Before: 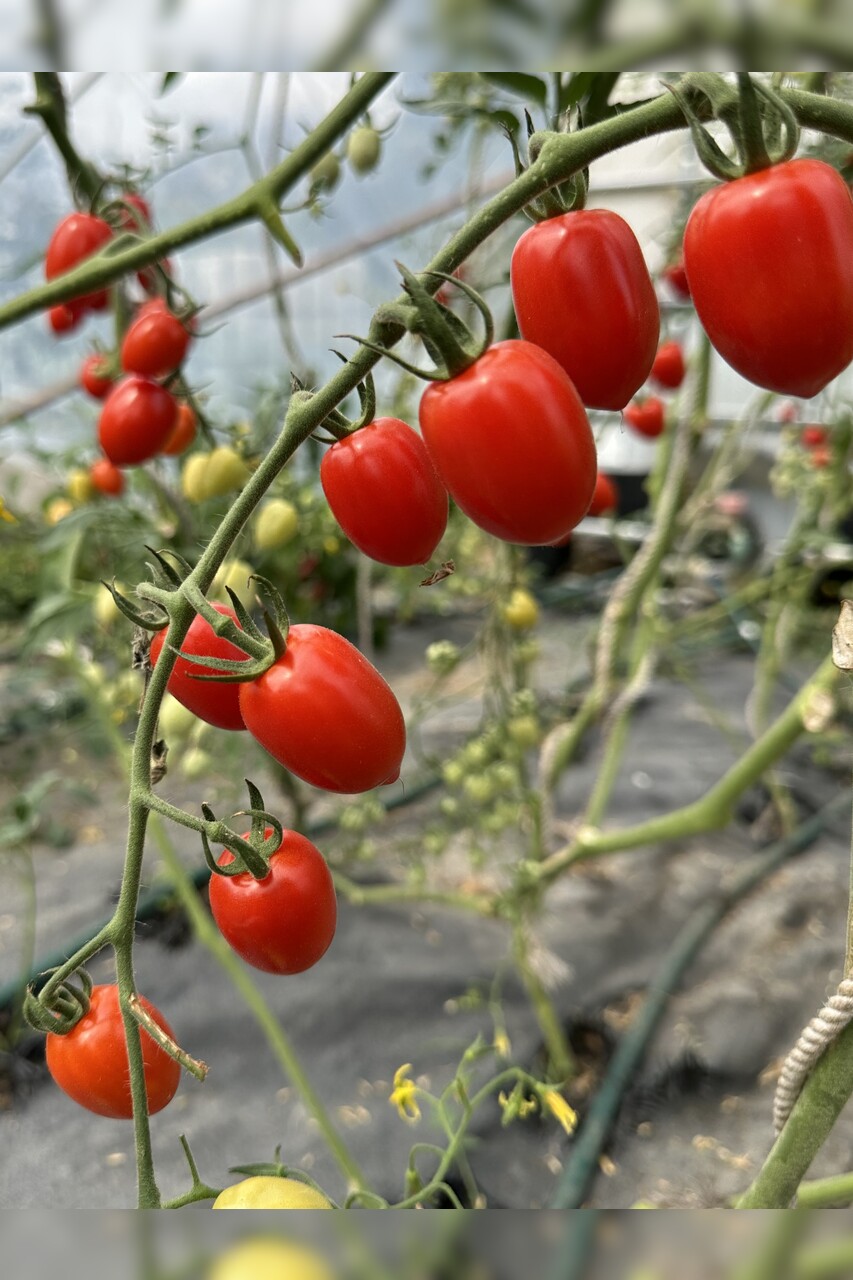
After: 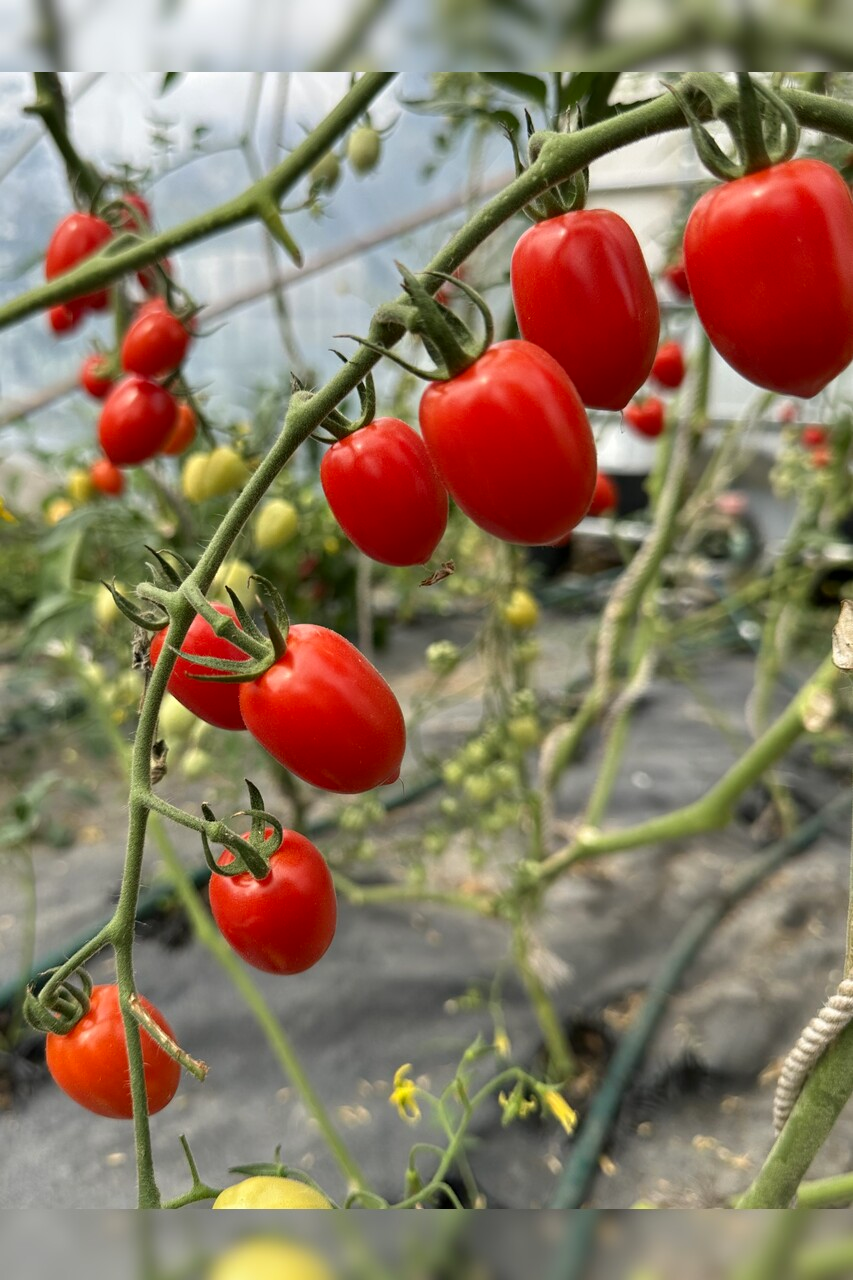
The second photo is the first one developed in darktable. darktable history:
contrast brightness saturation: saturation 0.099
